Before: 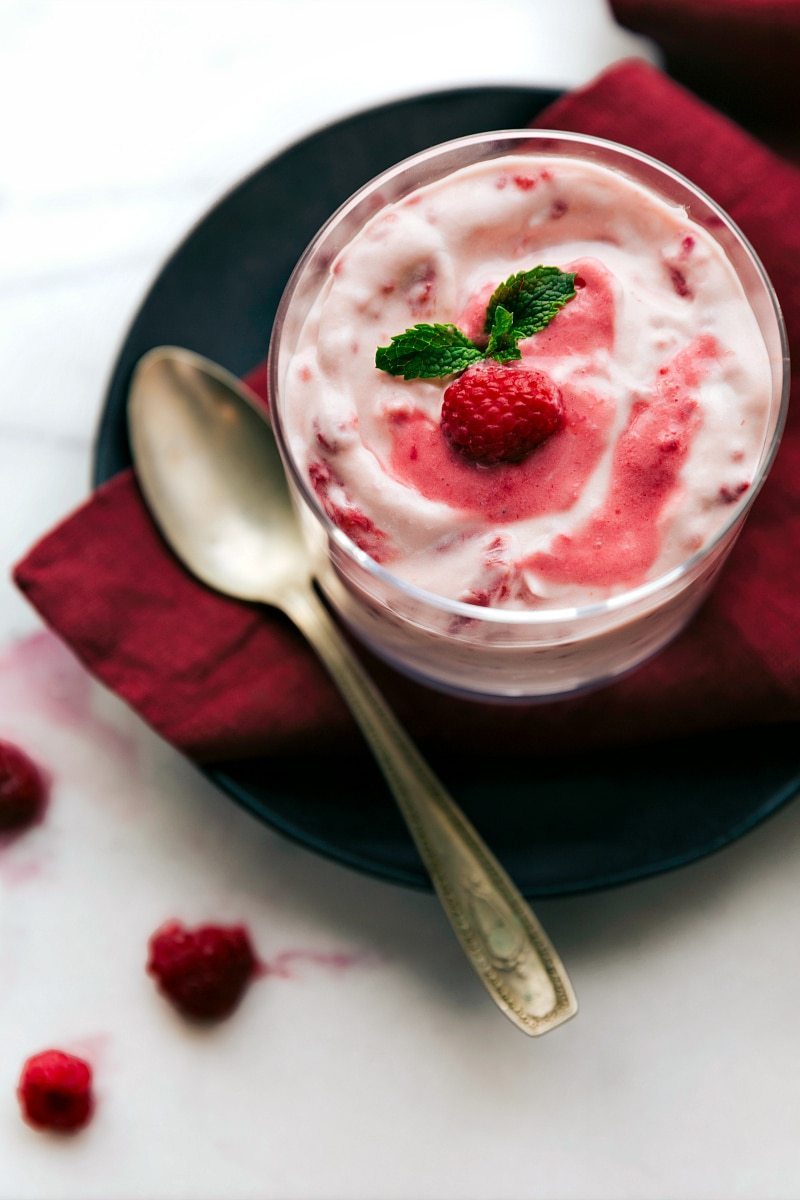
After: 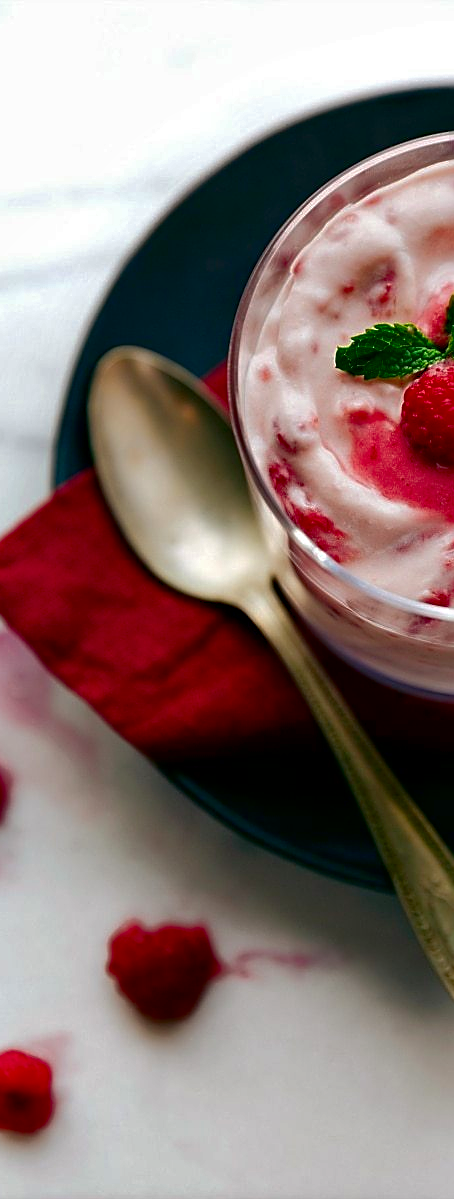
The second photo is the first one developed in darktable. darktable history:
sharpen: on, module defaults
color zones: curves: ch0 [(0, 0.5) (0.143, 0.5) (0.286, 0.5) (0.429, 0.5) (0.62, 0.489) (0.714, 0.445) (0.844, 0.496) (1, 0.5)]; ch1 [(0, 0.5) (0.143, 0.5) (0.286, 0.5) (0.429, 0.5) (0.571, 0.5) (0.714, 0.523) (0.857, 0.5) (1, 0.5)]
crop: left 5.022%, right 38.225%
shadows and highlights: on, module defaults
contrast brightness saturation: contrast 0.096, brightness -0.261, saturation 0.145
